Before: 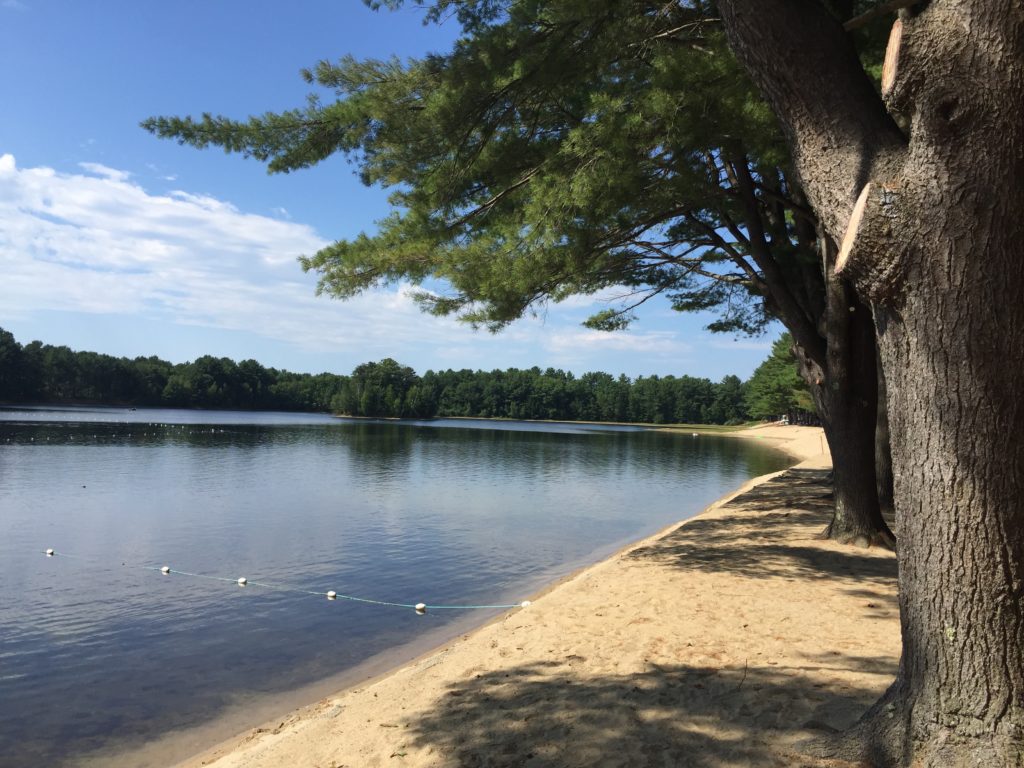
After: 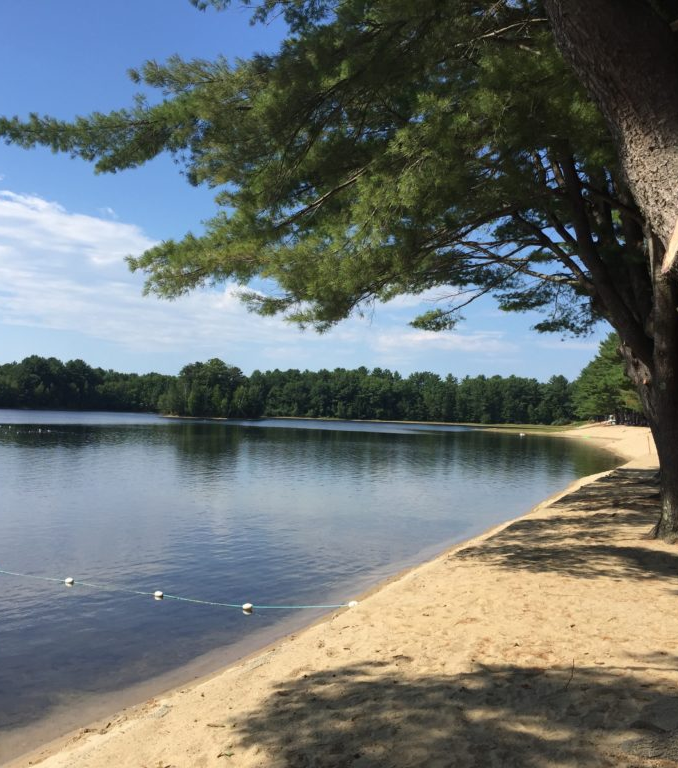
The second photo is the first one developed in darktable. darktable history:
crop: left 16.908%, right 16.879%
